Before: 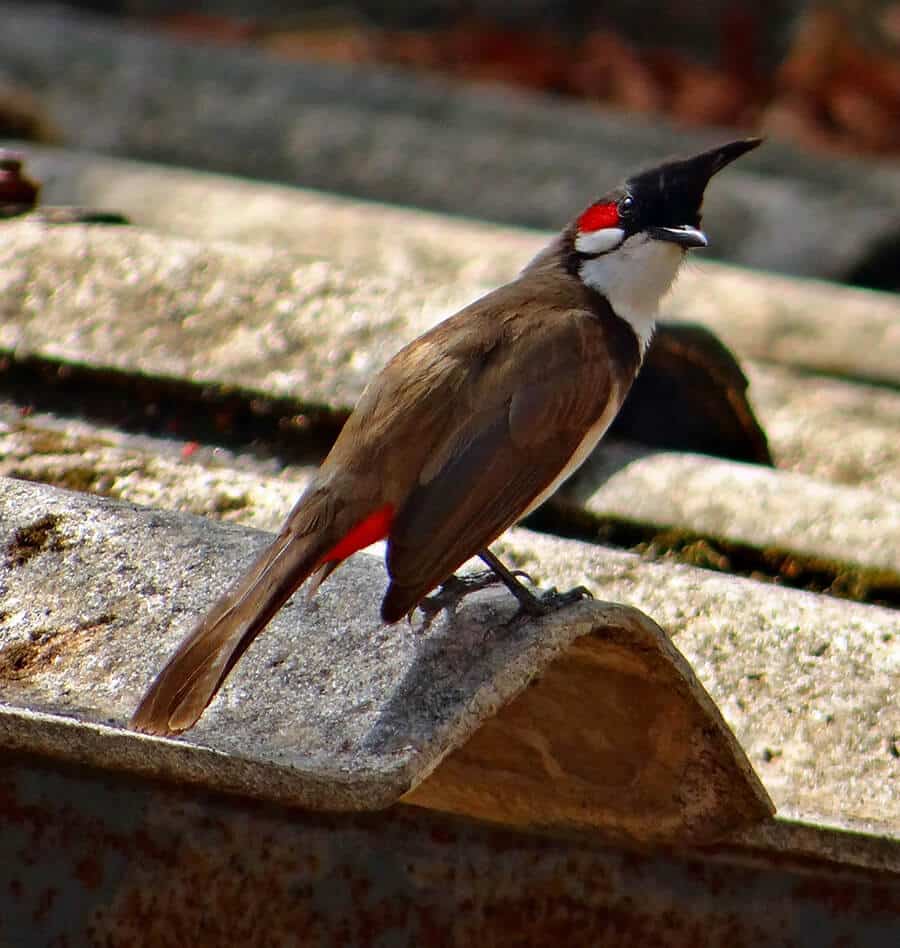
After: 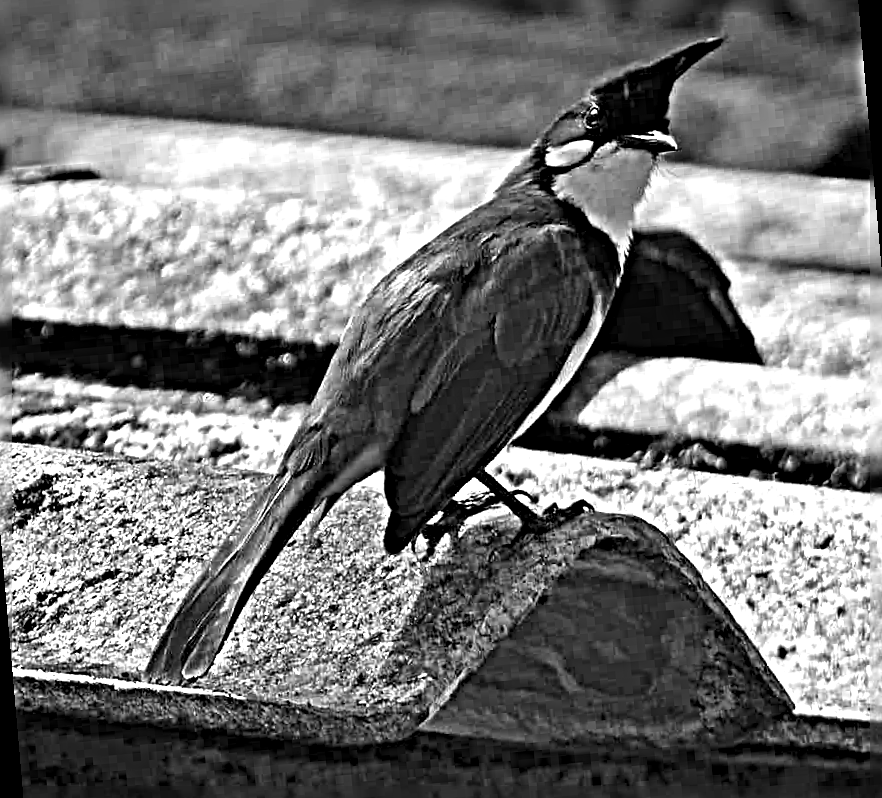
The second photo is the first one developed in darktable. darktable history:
sharpen: radius 6.3, amount 1.8, threshold 0
exposure: exposure 0.4 EV, compensate highlight preservation false
rotate and perspective: rotation -5°, crop left 0.05, crop right 0.952, crop top 0.11, crop bottom 0.89
monochrome: a -6.99, b 35.61, size 1.4
